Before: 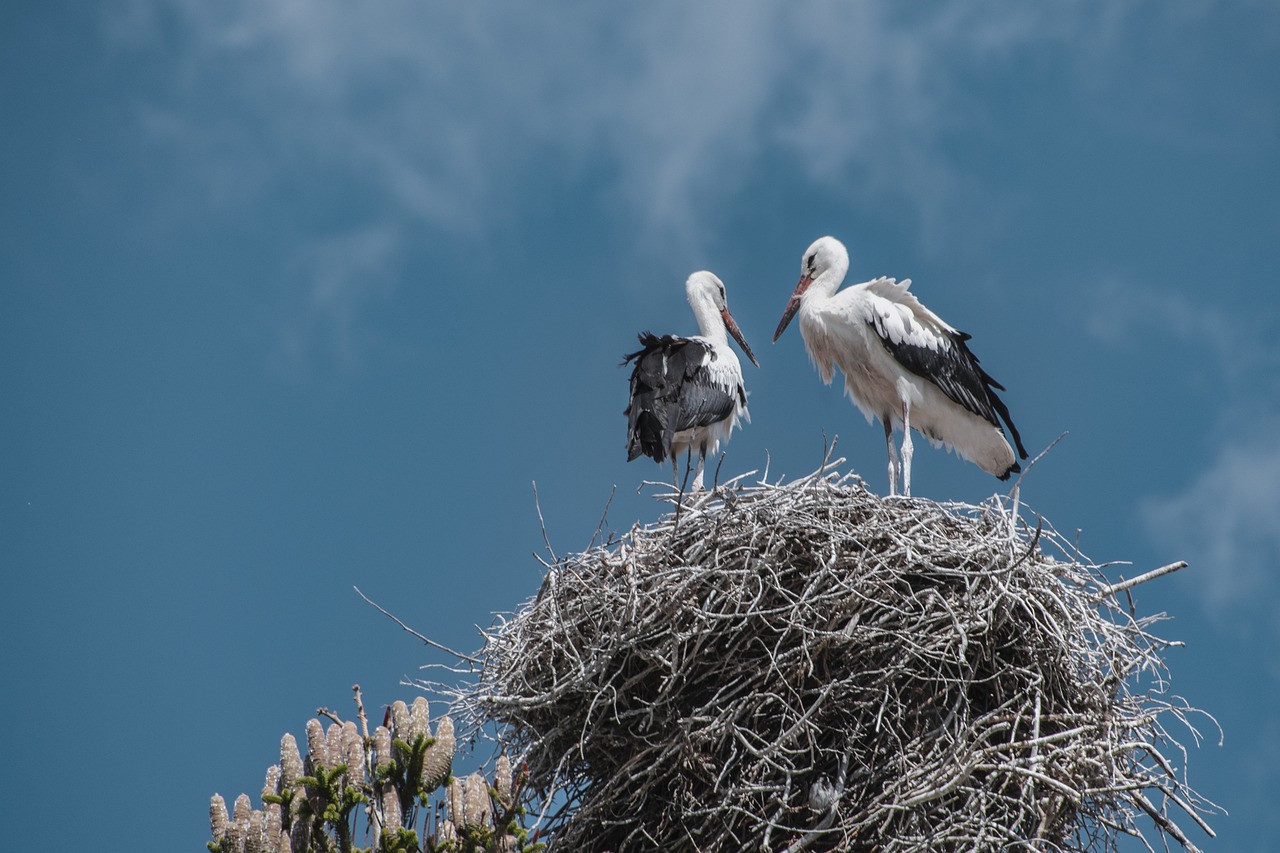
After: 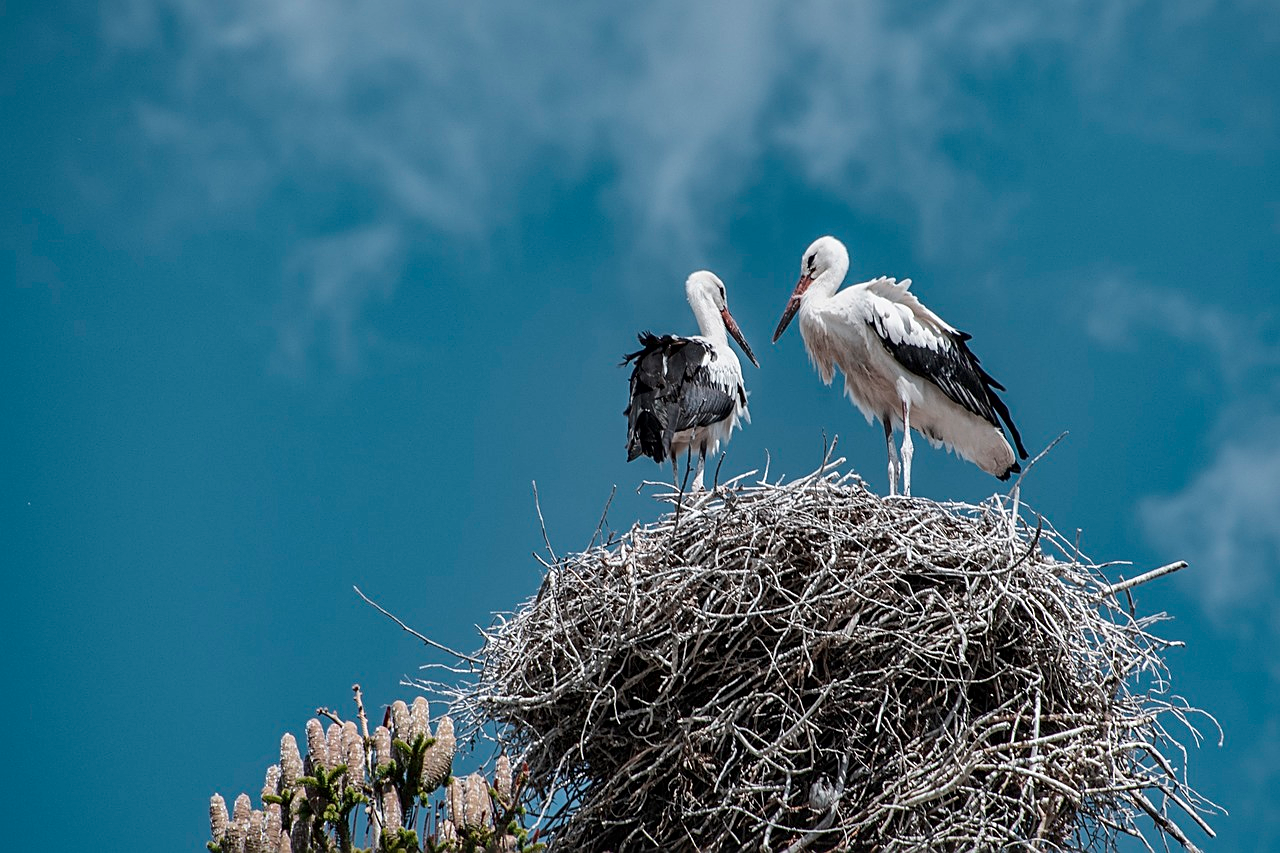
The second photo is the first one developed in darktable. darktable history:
sharpen: on, module defaults
local contrast: mode bilateral grid, contrast 20, coarseness 50, detail 140%, midtone range 0.2
